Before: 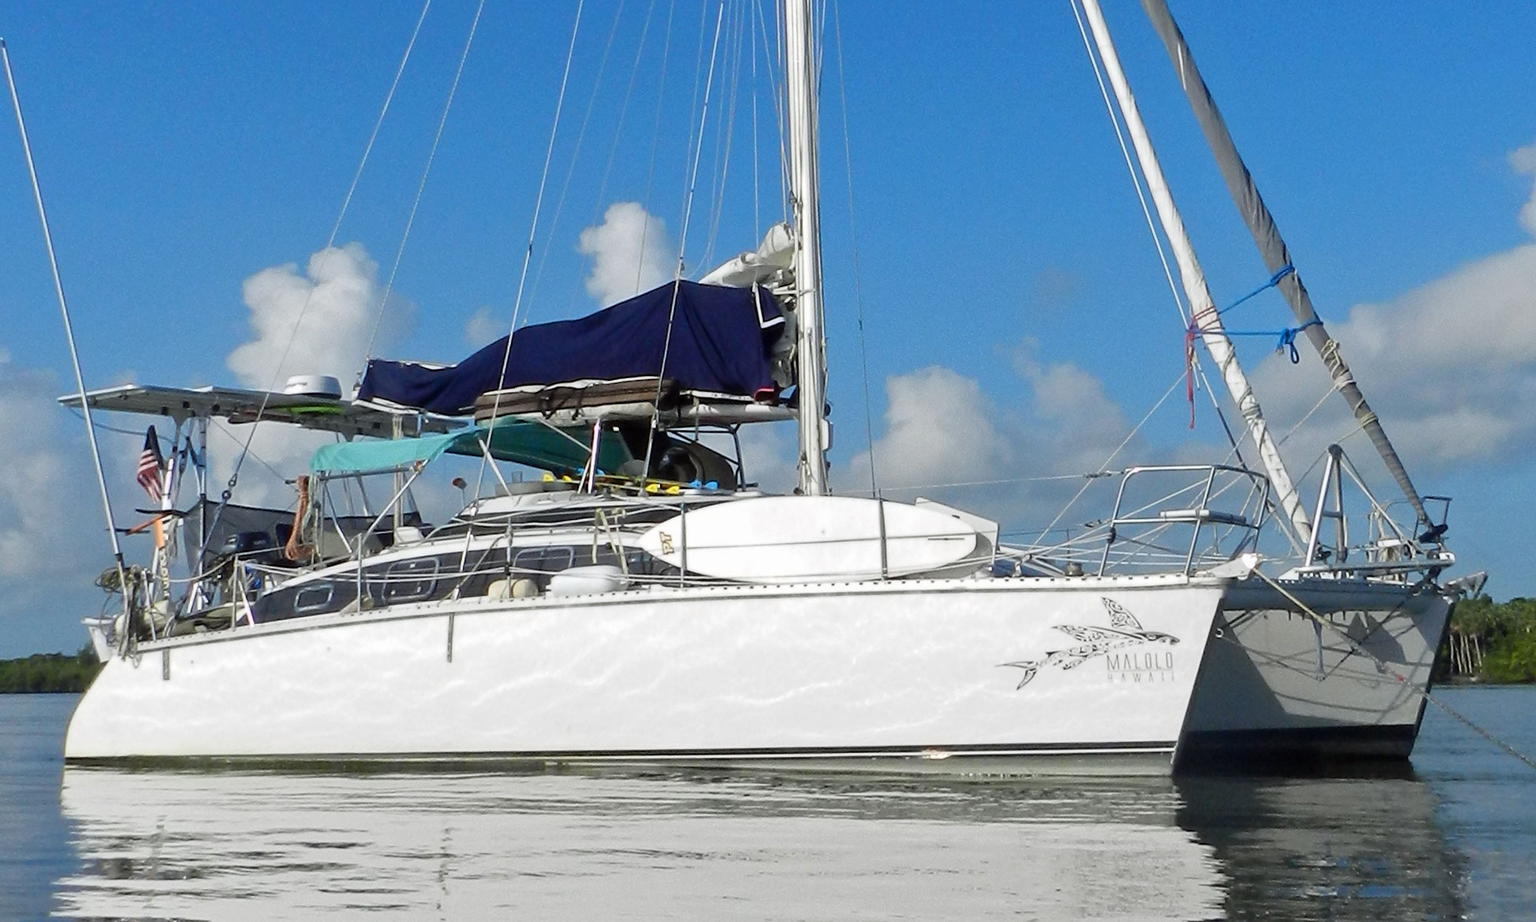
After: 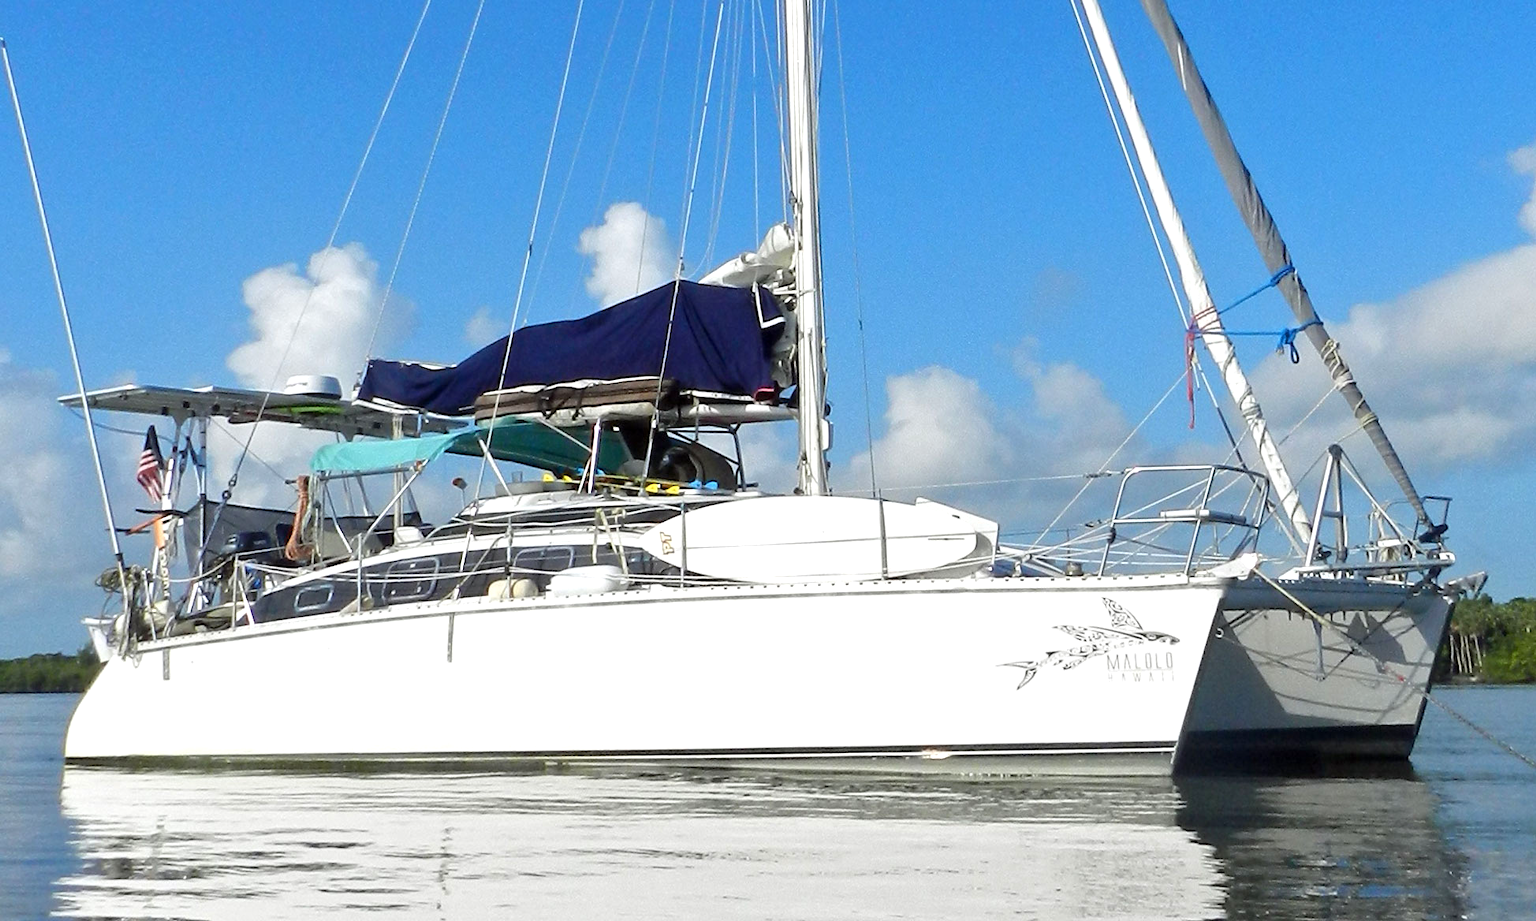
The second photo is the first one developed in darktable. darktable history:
exposure: black level correction 0.001, exposure 0.499 EV, compensate highlight preservation false
